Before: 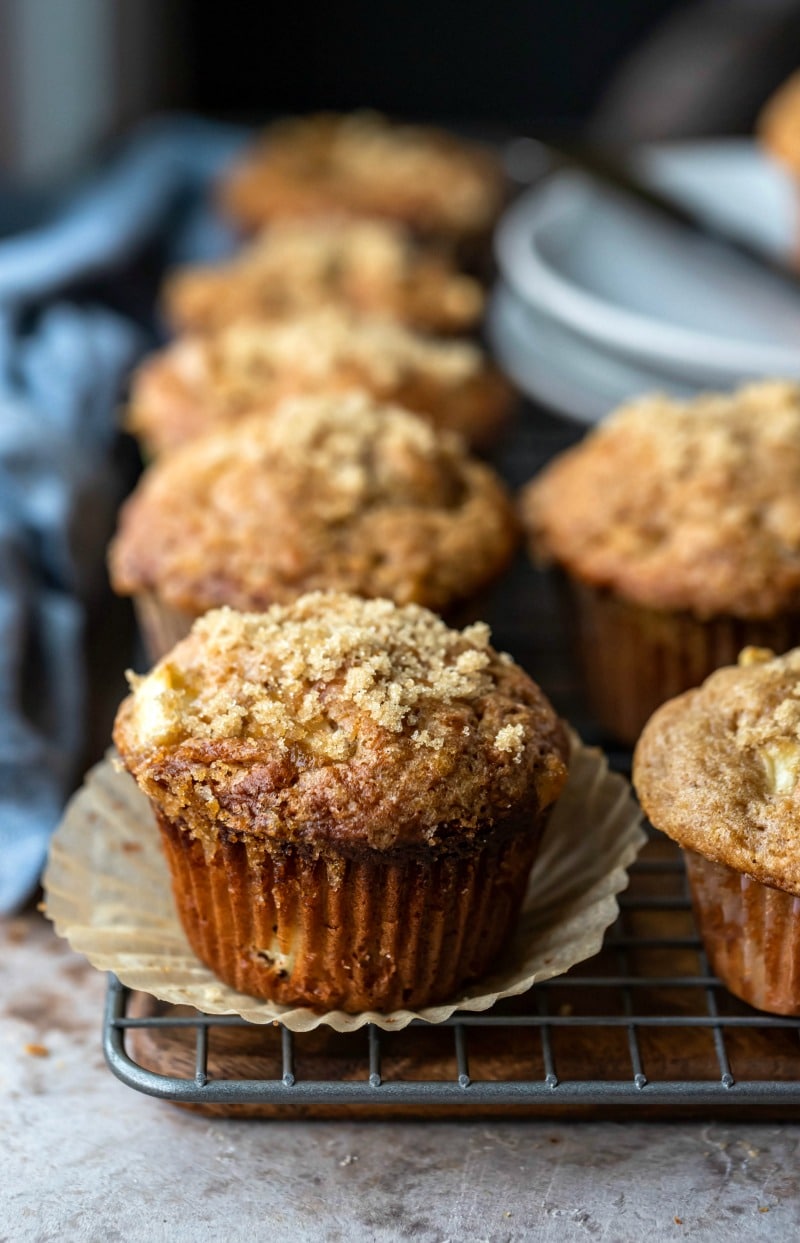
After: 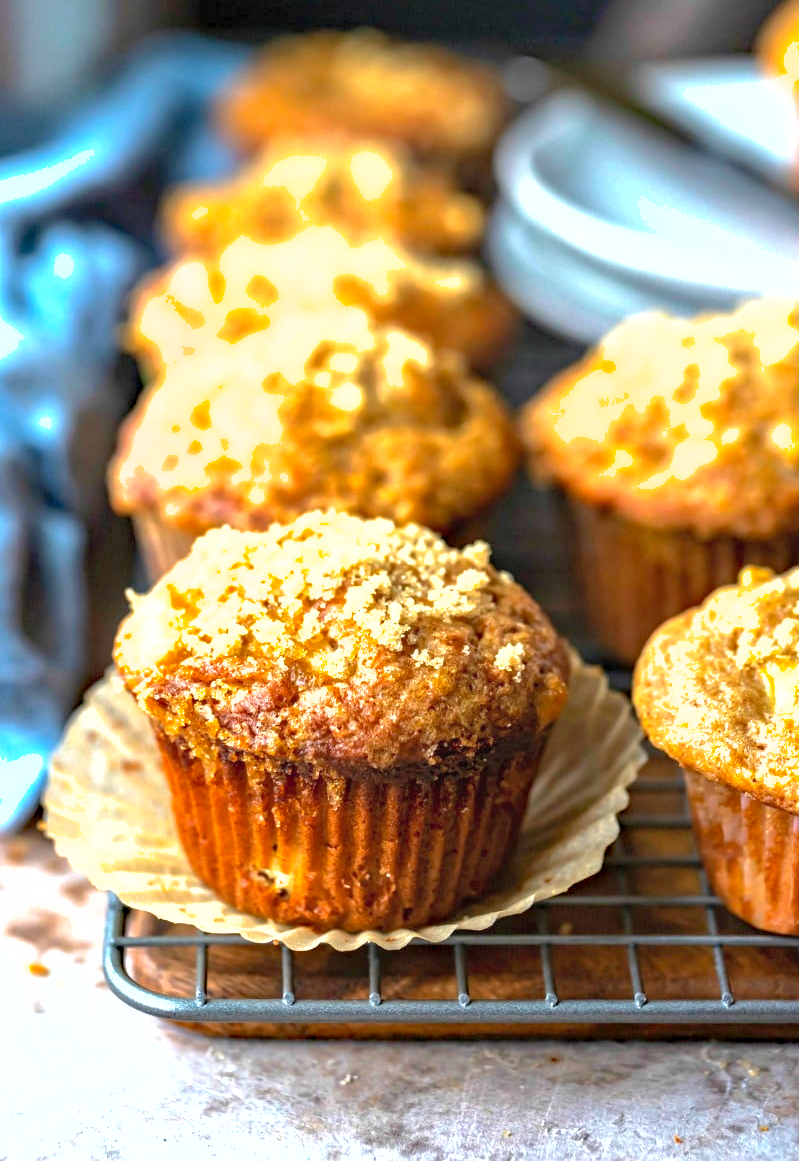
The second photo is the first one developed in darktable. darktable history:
haze removal: compatibility mode true, adaptive false
crop and rotate: top 6.587%
exposure: black level correction 0, exposure 1.199 EV, compensate highlight preservation false
shadows and highlights: on, module defaults
contrast brightness saturation: contrast 0.071, brightness 0.073, saturation 0.179
